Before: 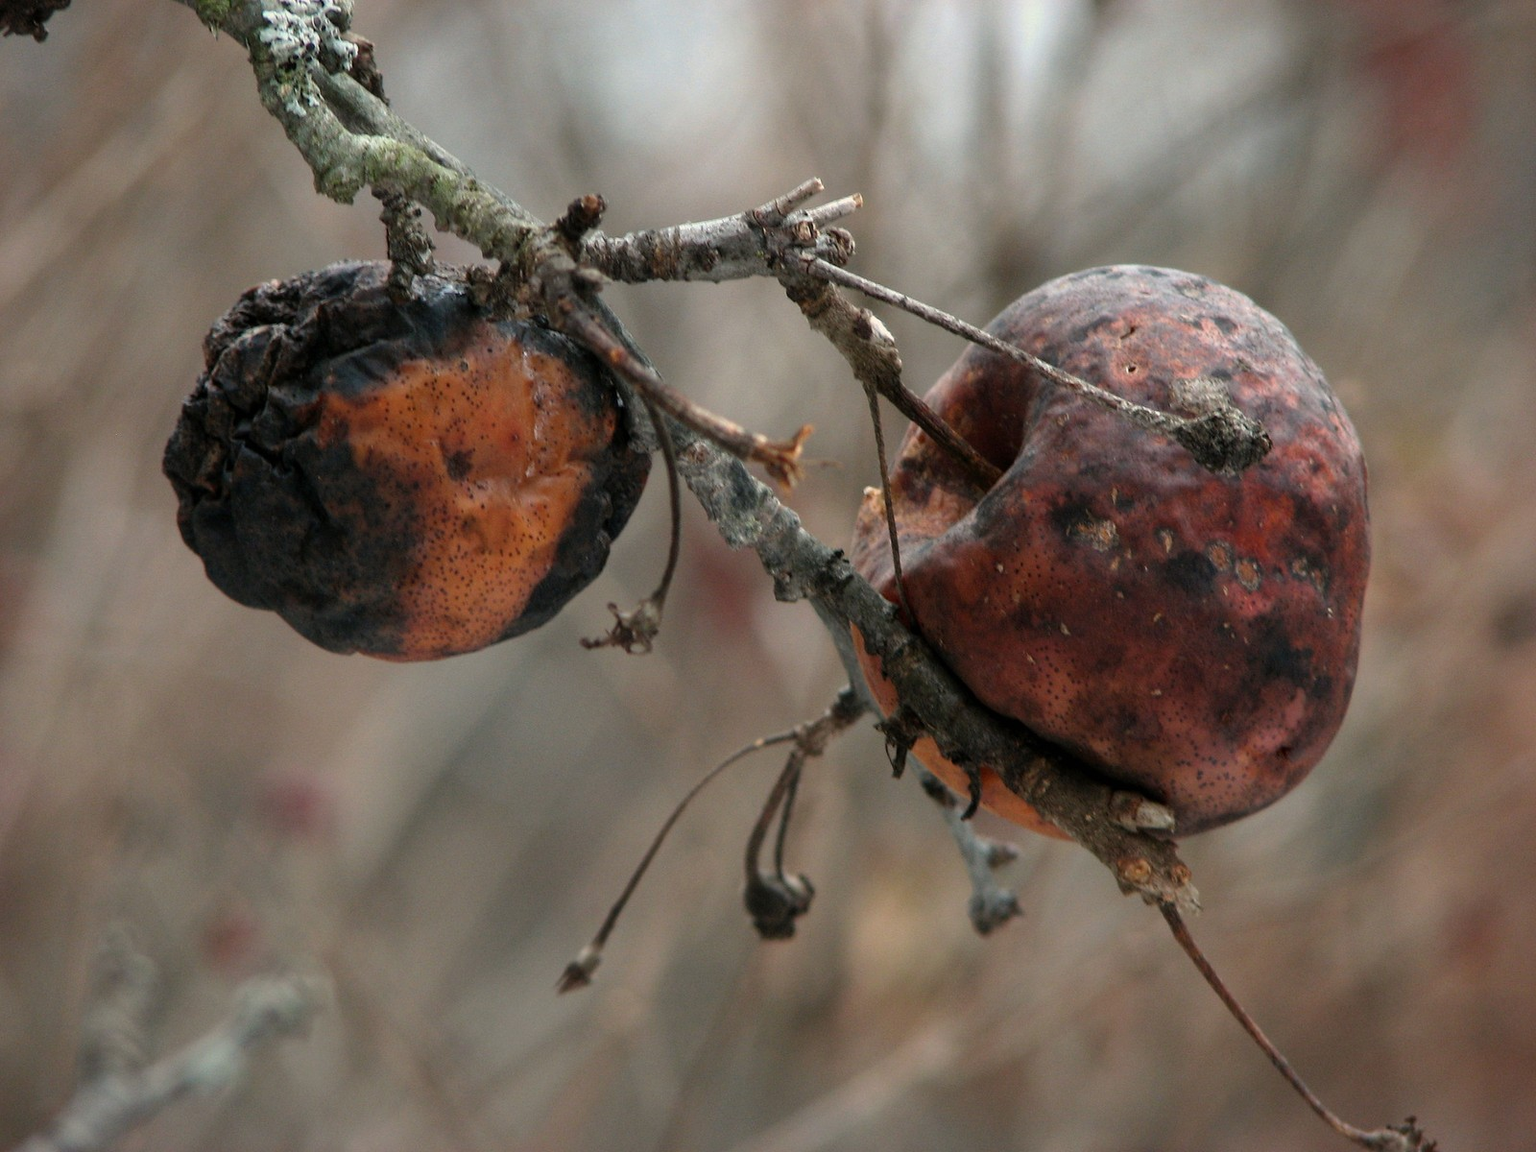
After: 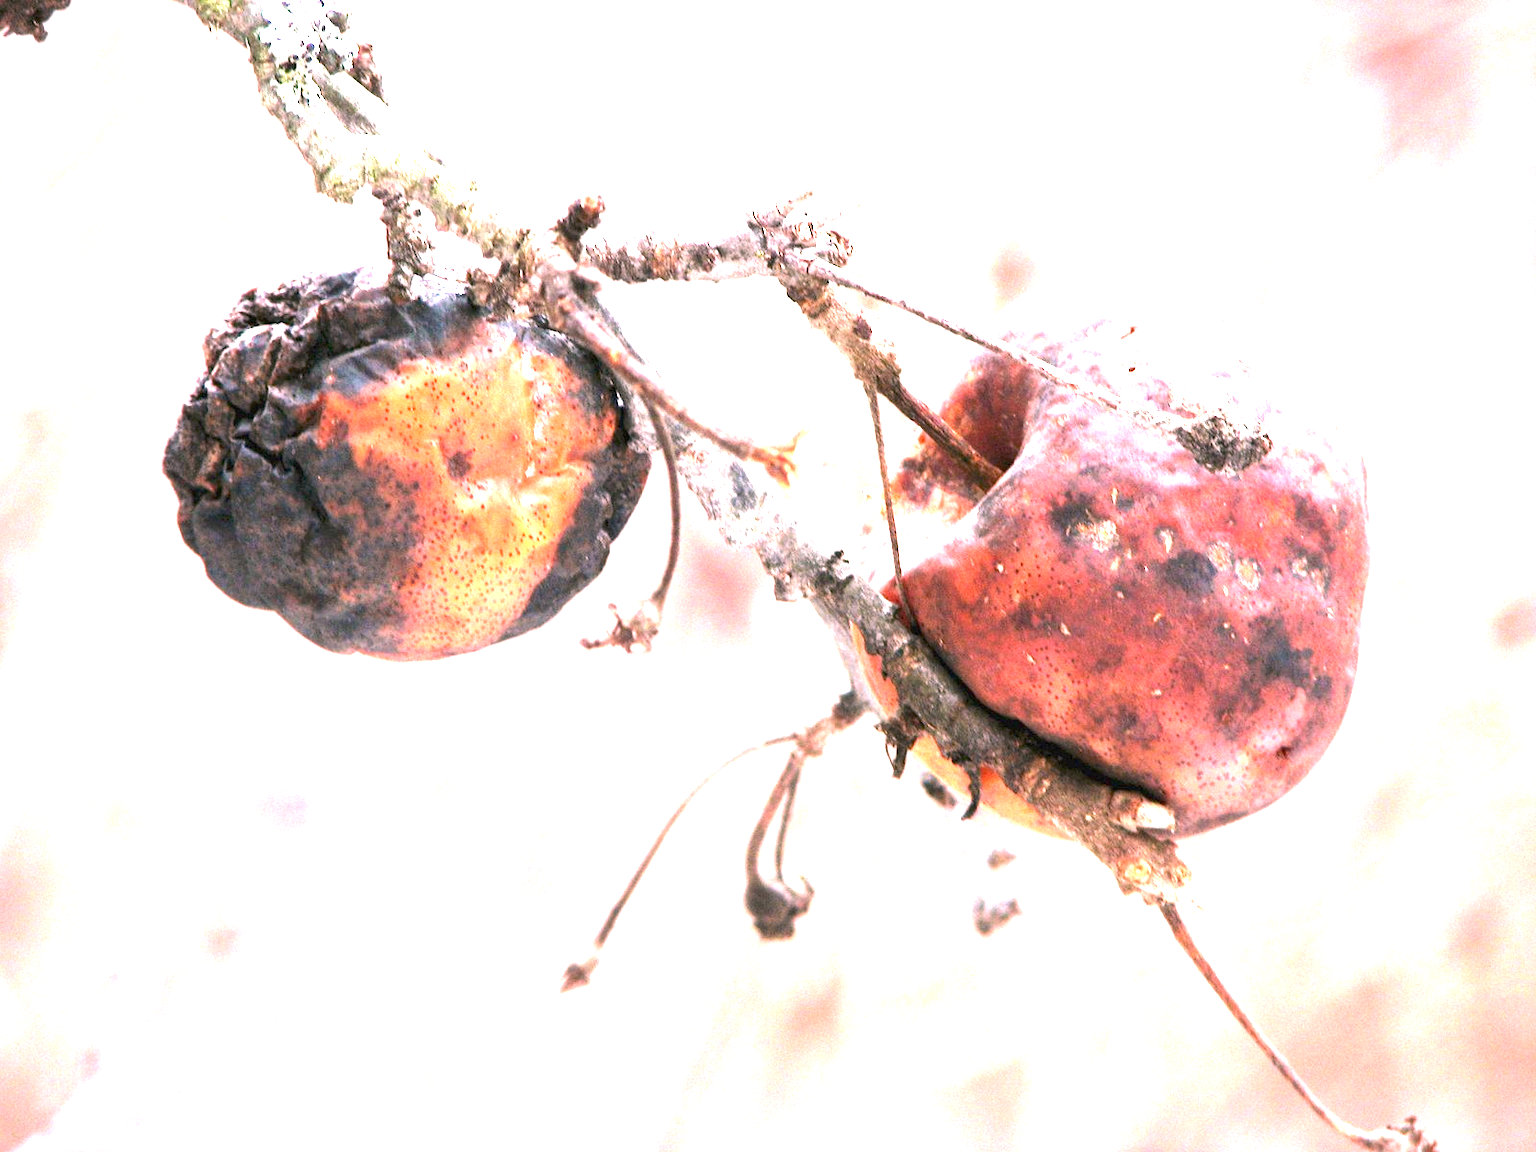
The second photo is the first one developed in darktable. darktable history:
white balance: red 1.188, blue 1.11
exposure: black level correction 0, exposure 1.3 EV, compensate exposure bias true, compensate highlight preservation false
